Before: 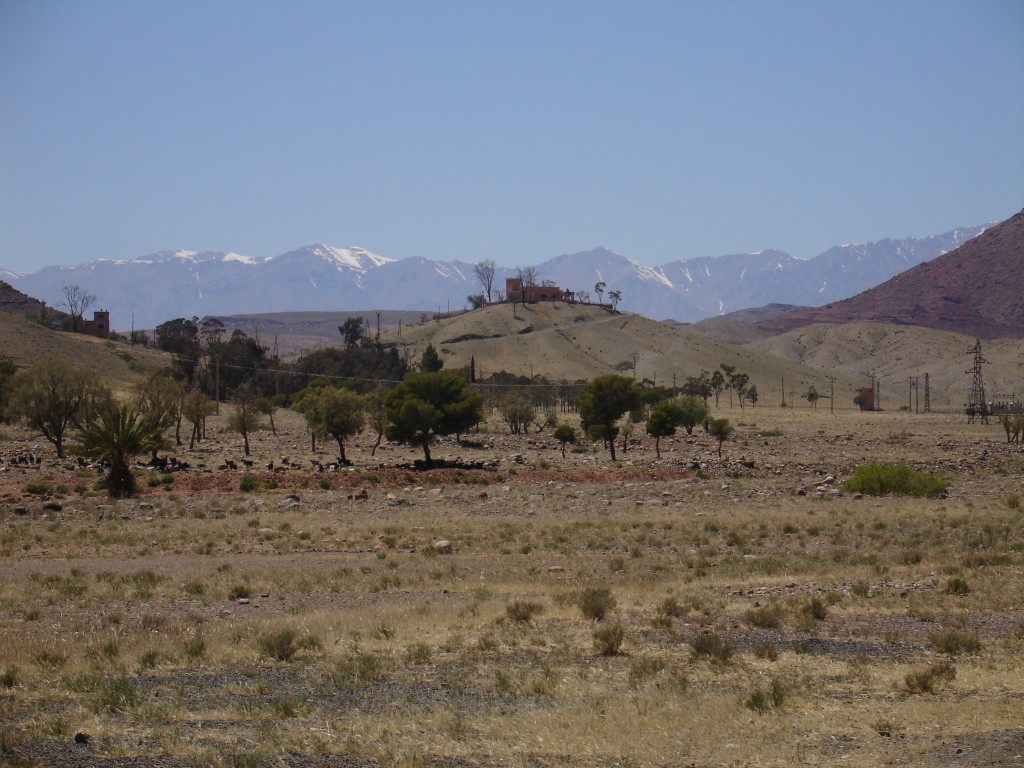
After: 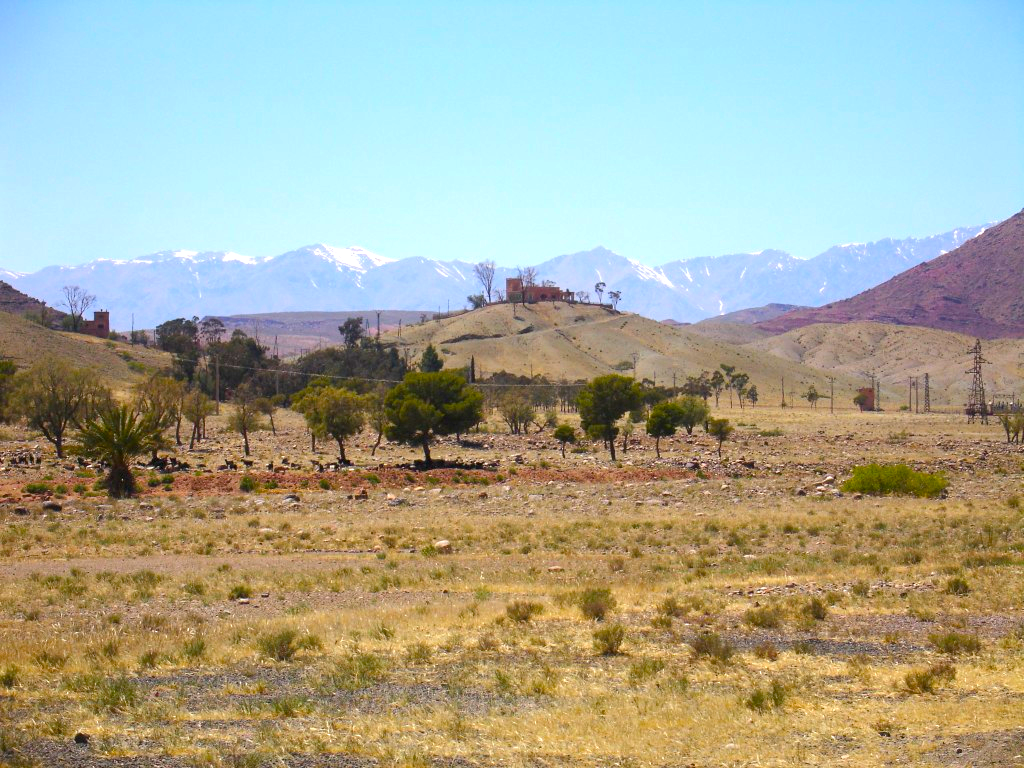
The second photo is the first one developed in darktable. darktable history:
color balance rgb: linear chroma grading › global chroma 15%, perceptual saturation grading › global saturation 30%
exposure: black level correction 0.001, exposure 0.955 EV, compensate exposure bias true, compensate highlight preservation false
